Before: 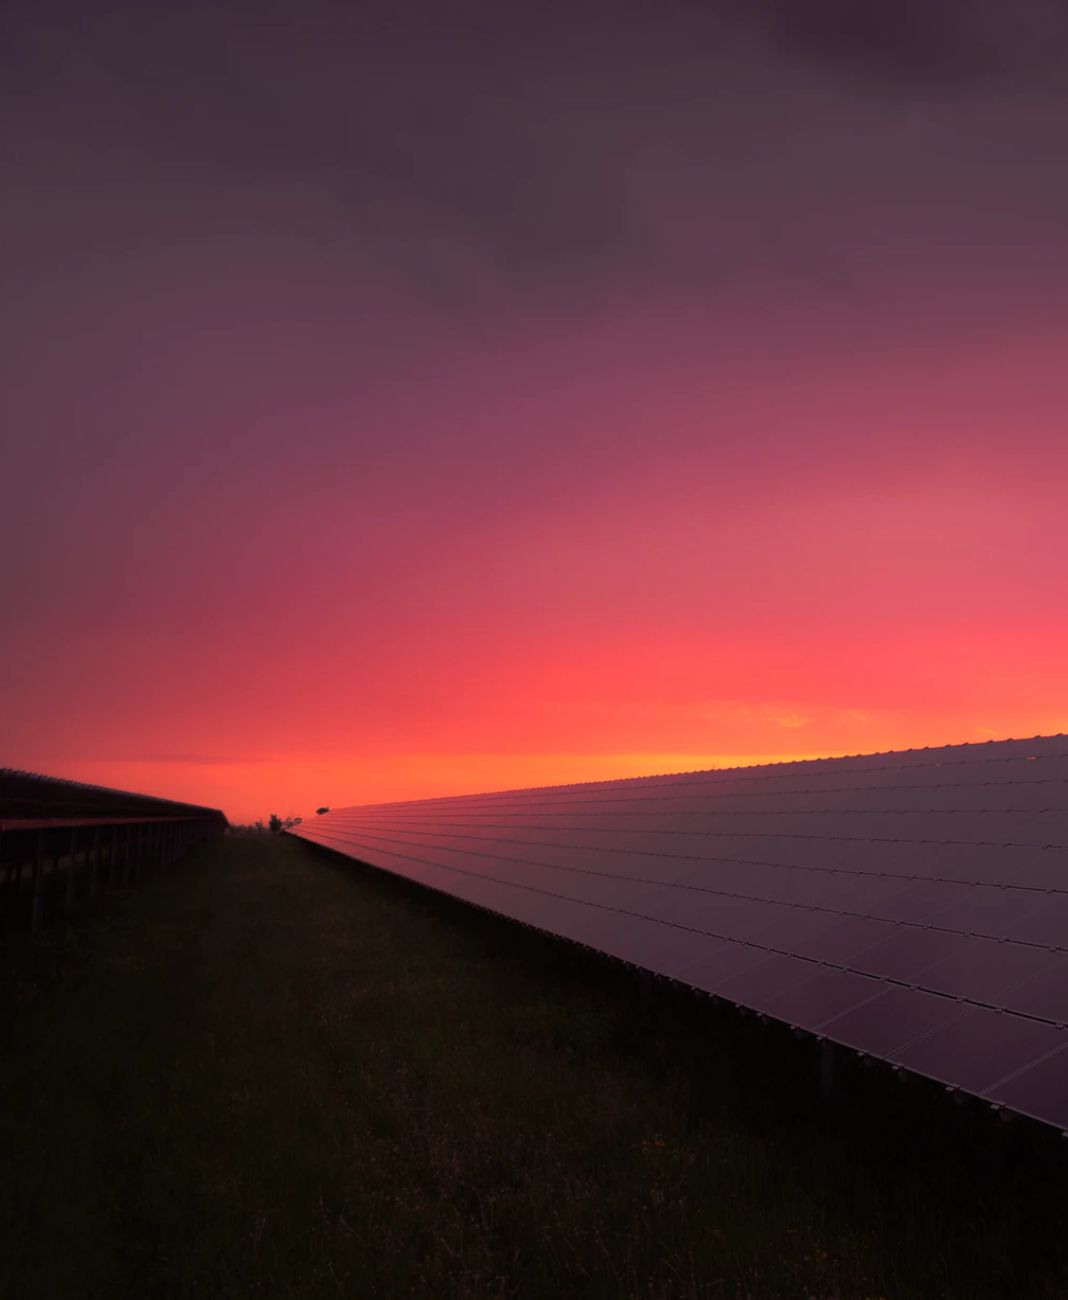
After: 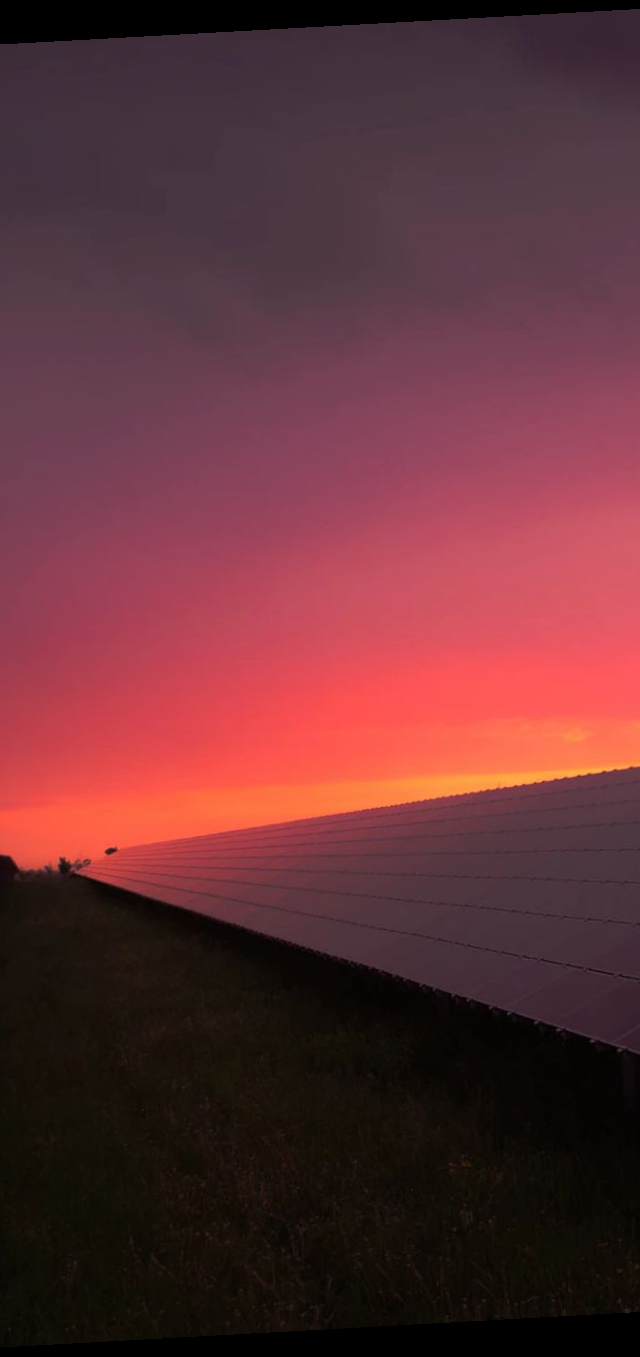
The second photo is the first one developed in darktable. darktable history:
crop and rotate: left 22.516%, right 21.234%
rotate and perspective: rotation -3.18°, automatic cropping off
